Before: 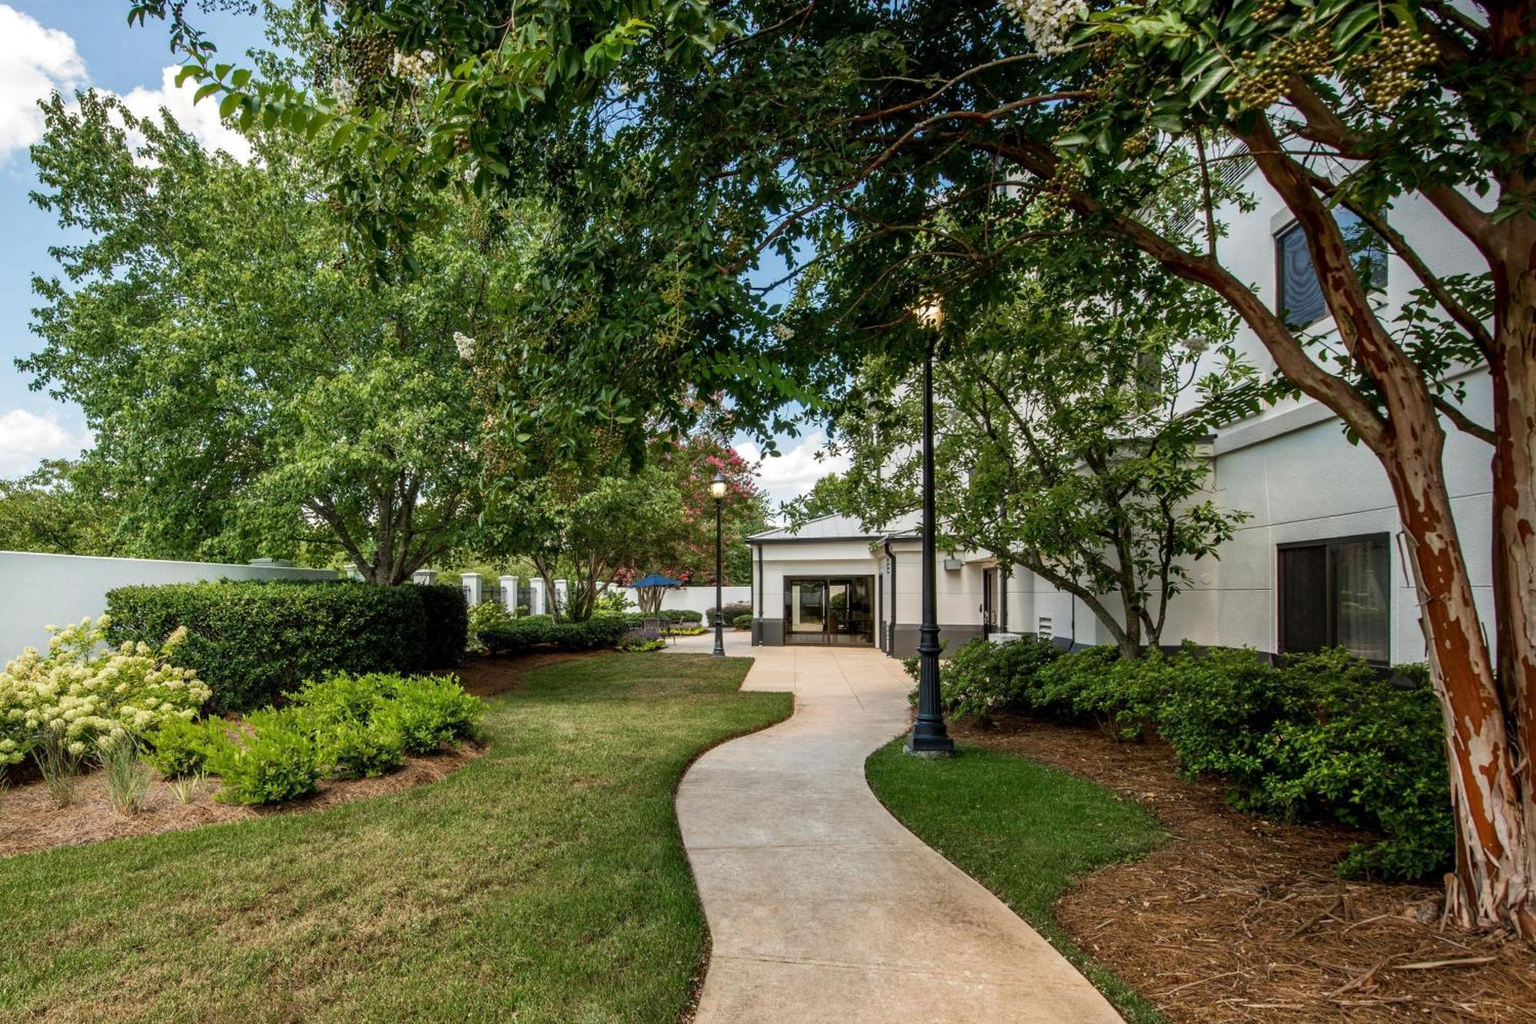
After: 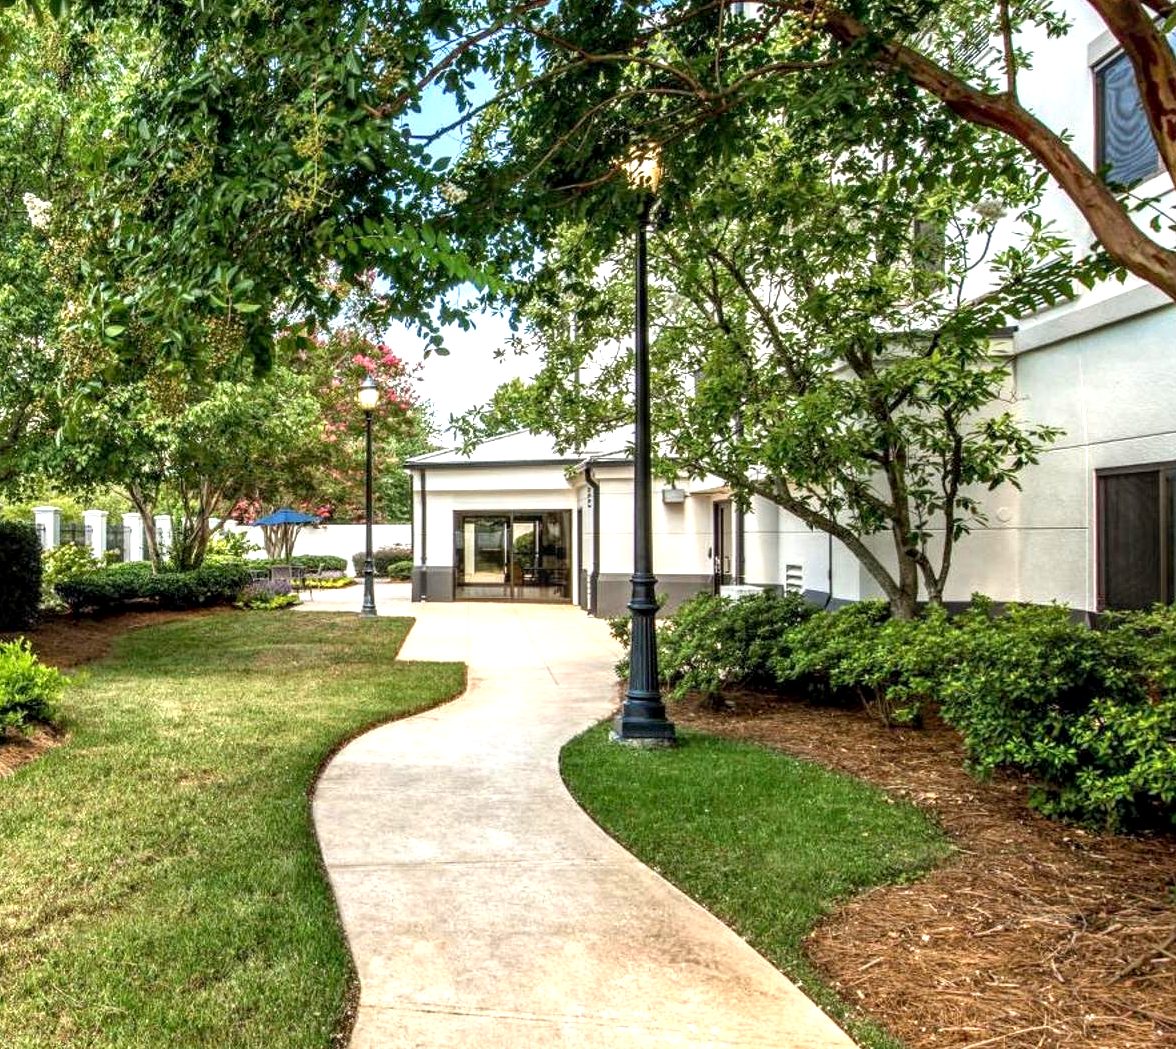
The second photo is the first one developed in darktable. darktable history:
crop and rotate: left 28.384%, top 17.972%, right 12.799%, bottom 3.318%
local contrast: on, module defaults
exposure: black level correction 0.001, exposure 1.117 EV, compensate highlight preservation false
